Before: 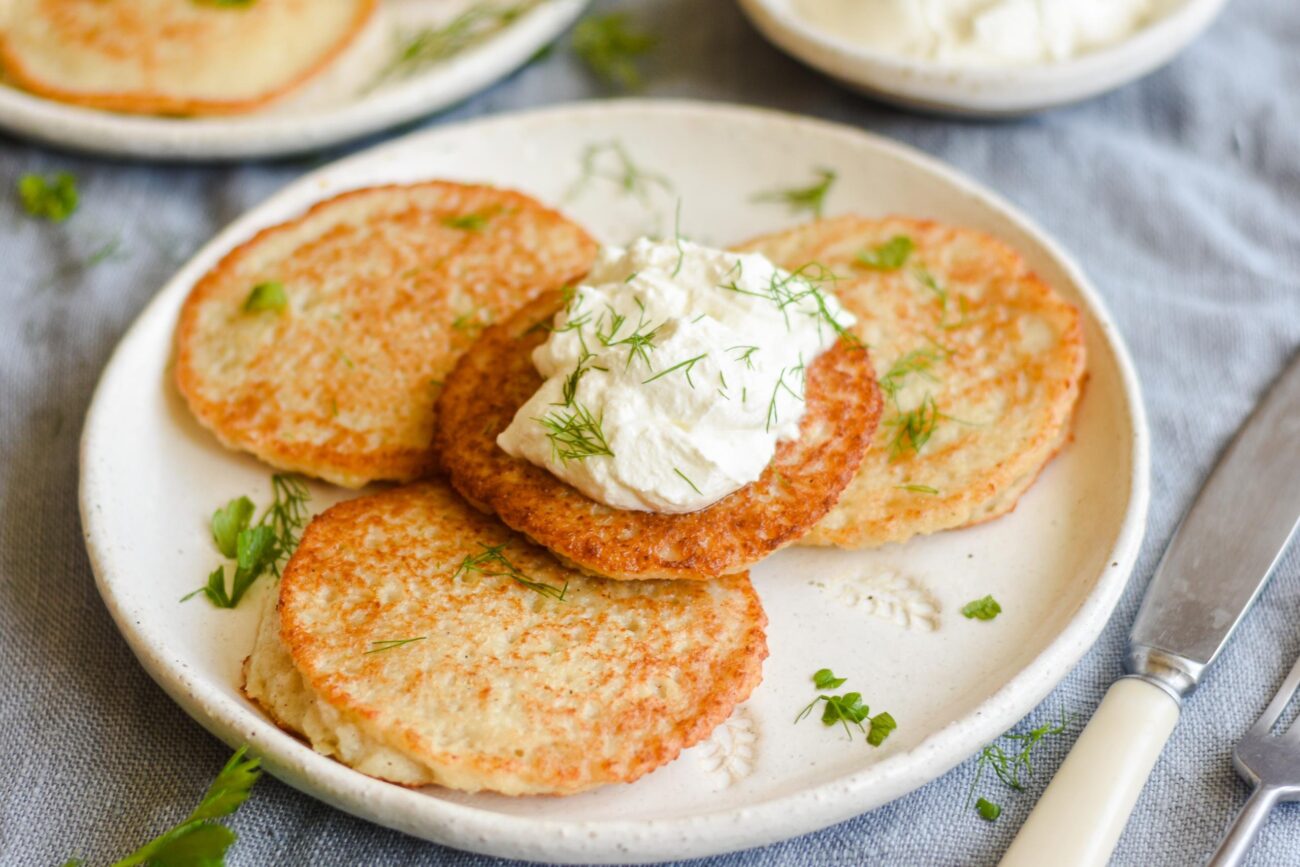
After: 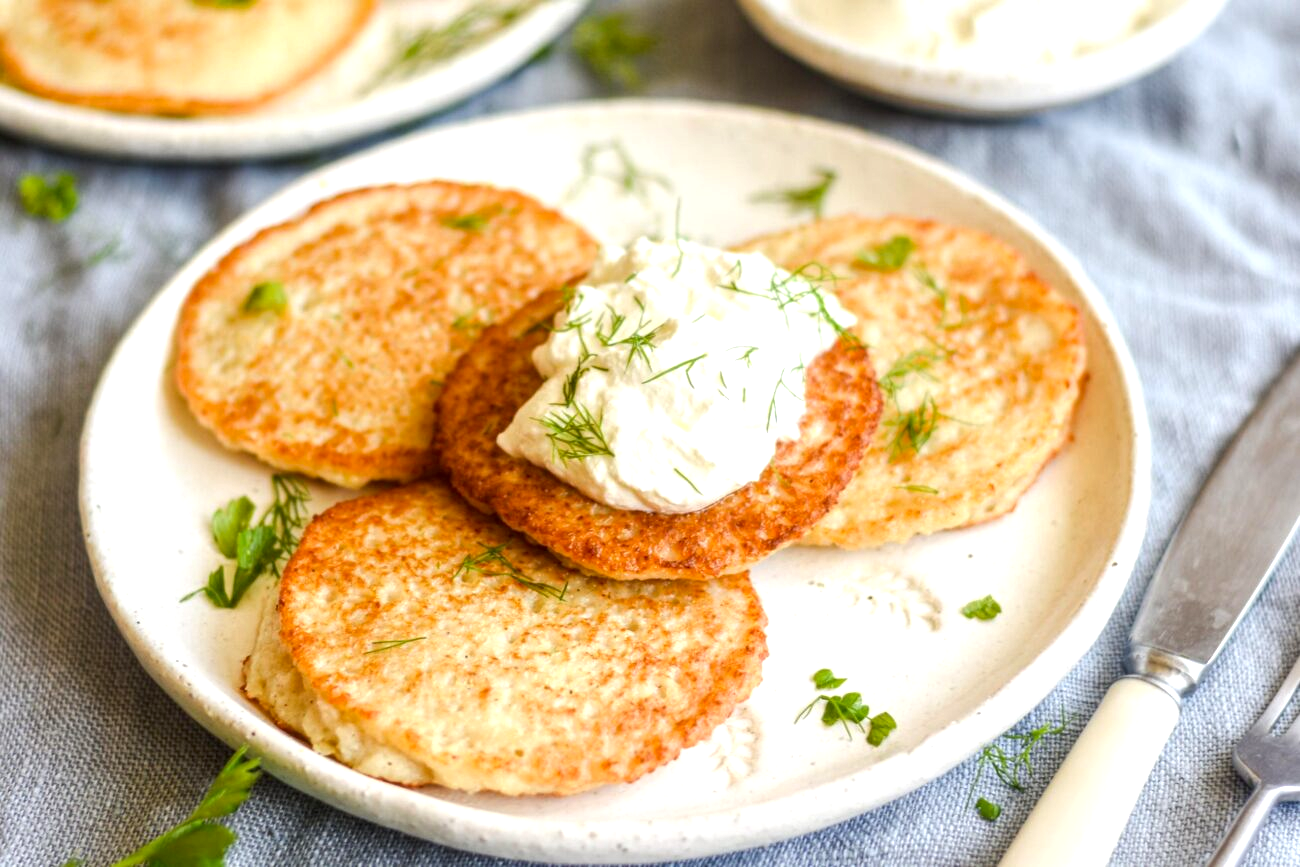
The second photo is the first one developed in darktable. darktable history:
exposure: black level correction 0.001, exposure 0.5 EV, compensate exposure bias true, compensate highlight preservation false
local contrast: on, module defaults
contrast brightness saturation: contrast -0.02, brightness -0.01, saturation 0.03
